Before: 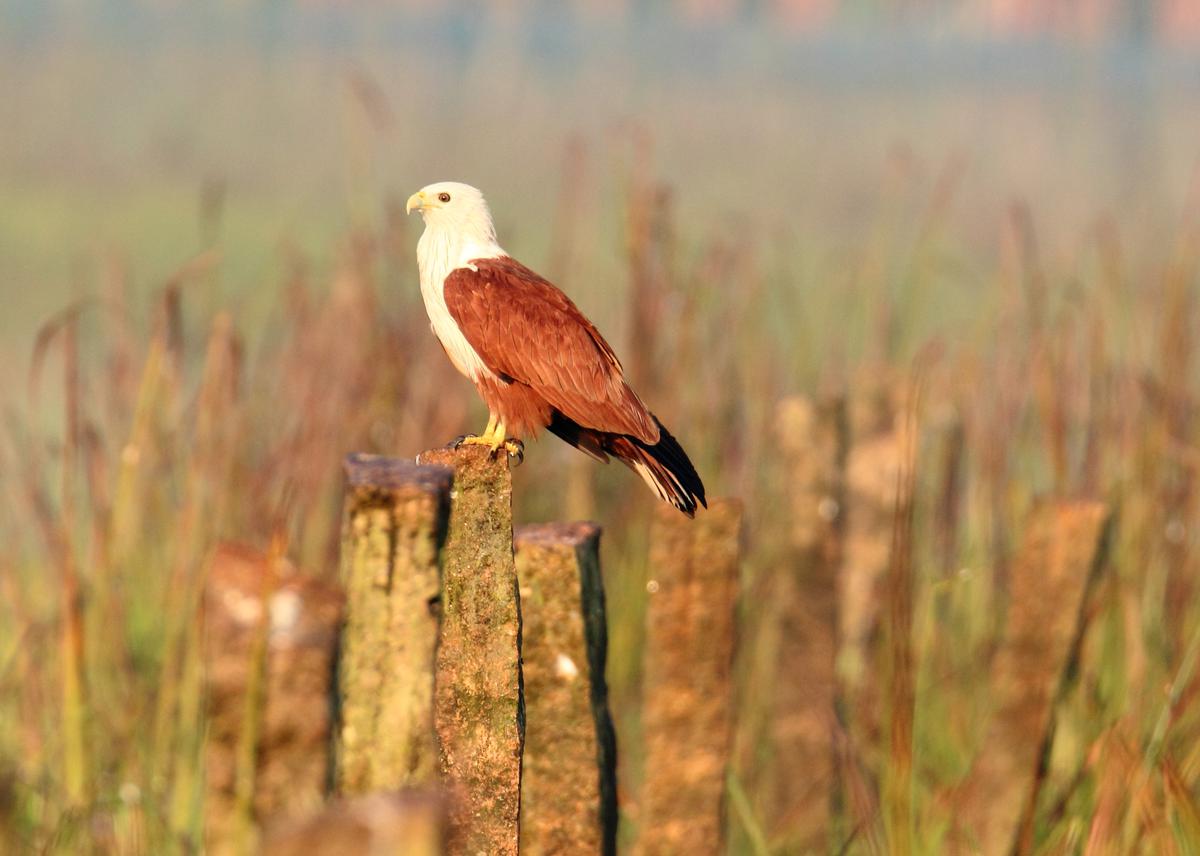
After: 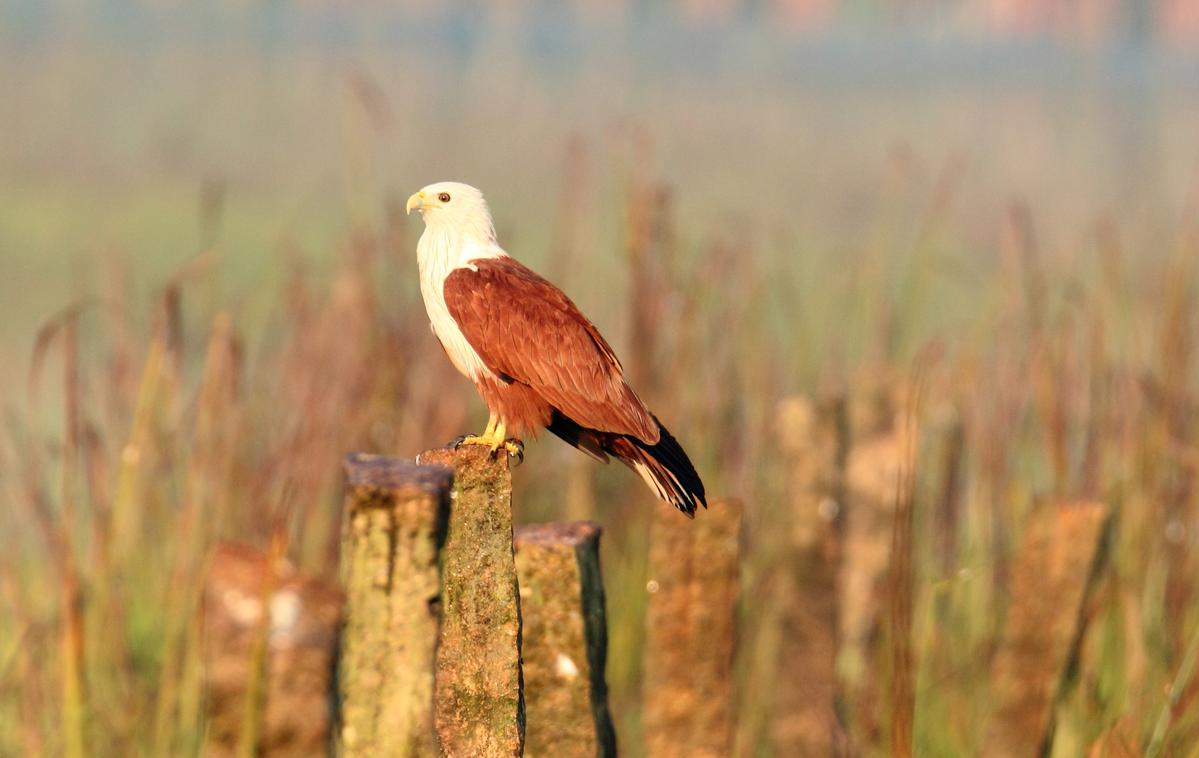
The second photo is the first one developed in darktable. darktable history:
crop and rotate: top 0%, bottom 11.396%
